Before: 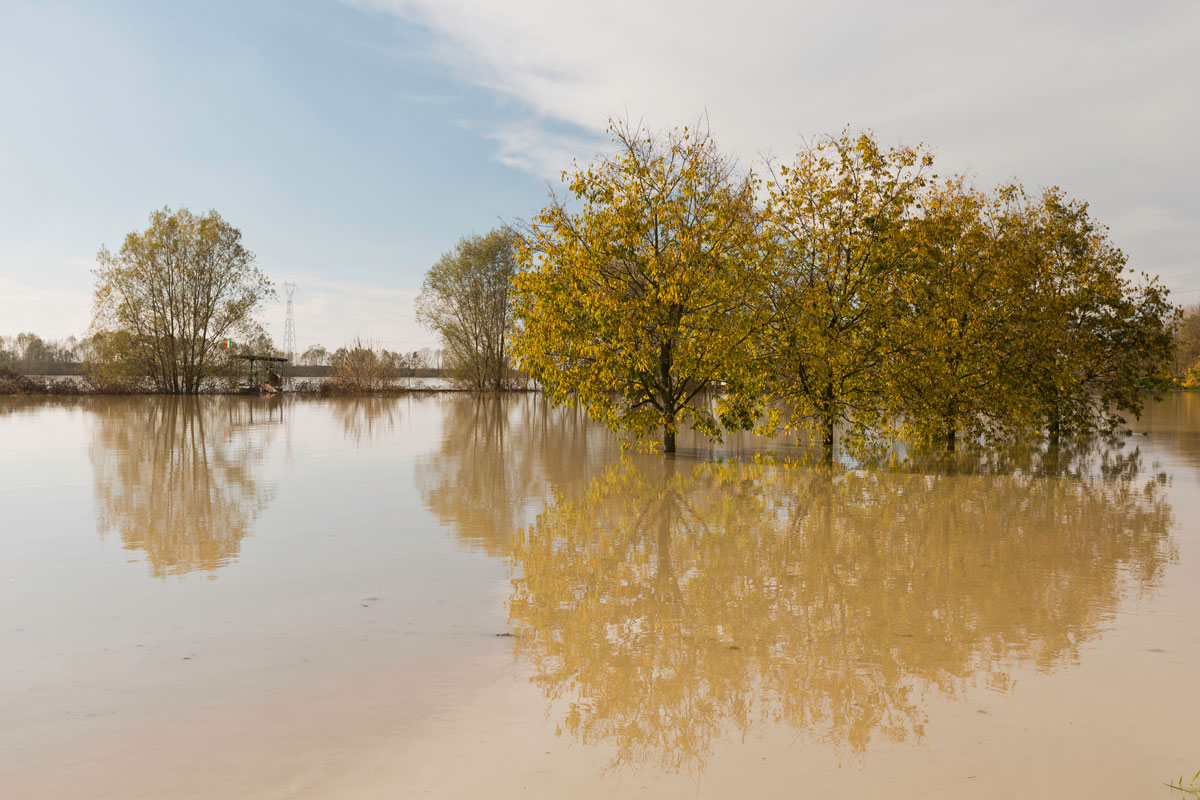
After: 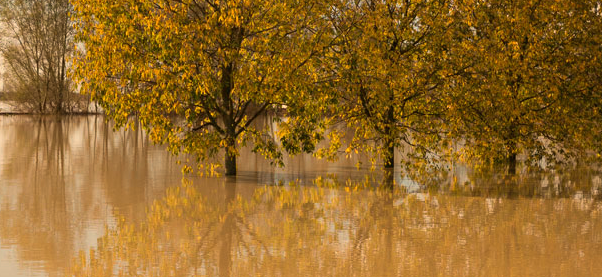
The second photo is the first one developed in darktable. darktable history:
crop: left 36.607%, top 34.735%, right 13.146%, bottom 30.611%
white balance: red 1.123, blue 0.83
